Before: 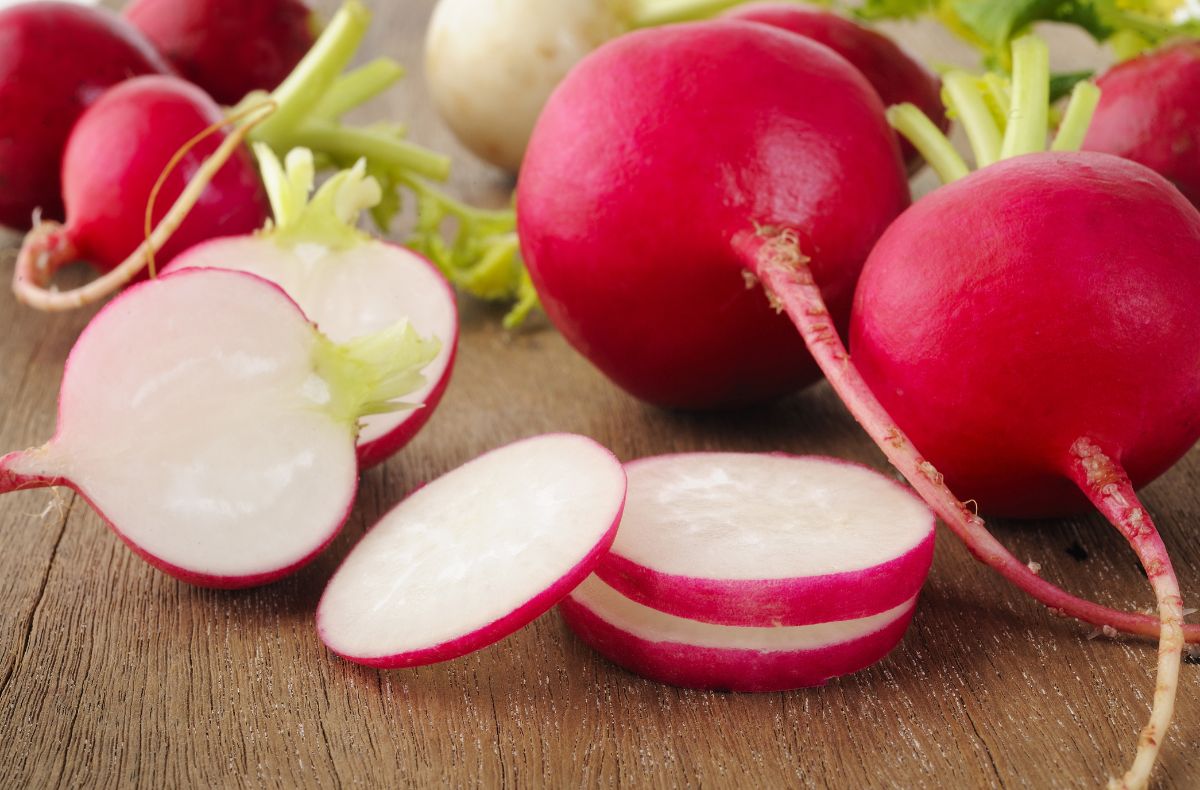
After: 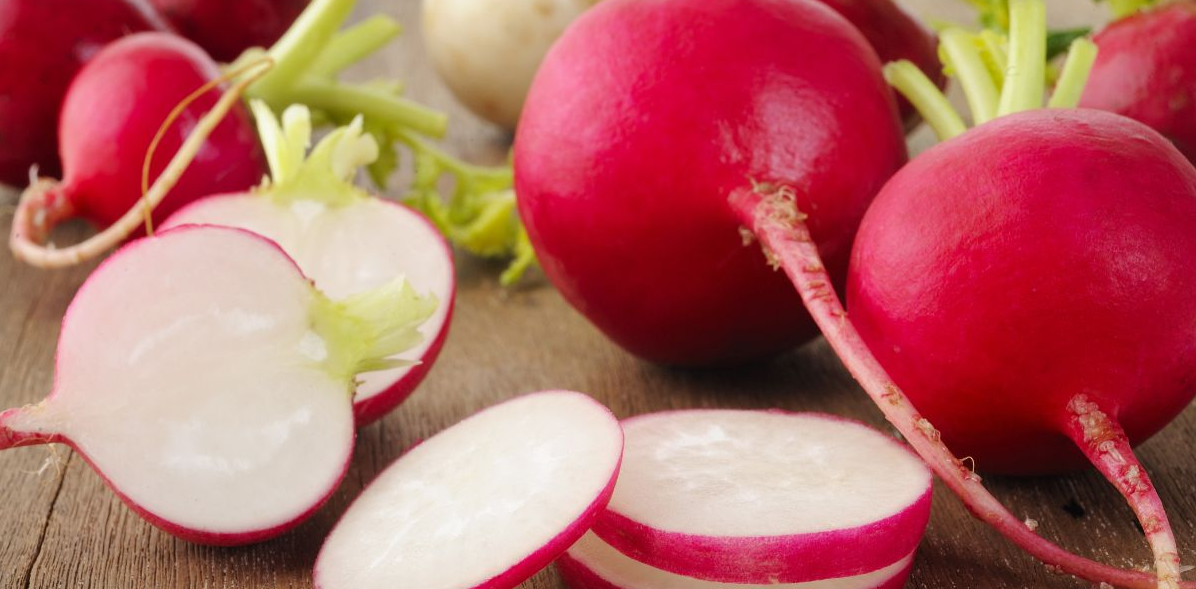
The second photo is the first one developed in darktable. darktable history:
crop: left 0.285%, top 5.567%, bottom 19.778%
